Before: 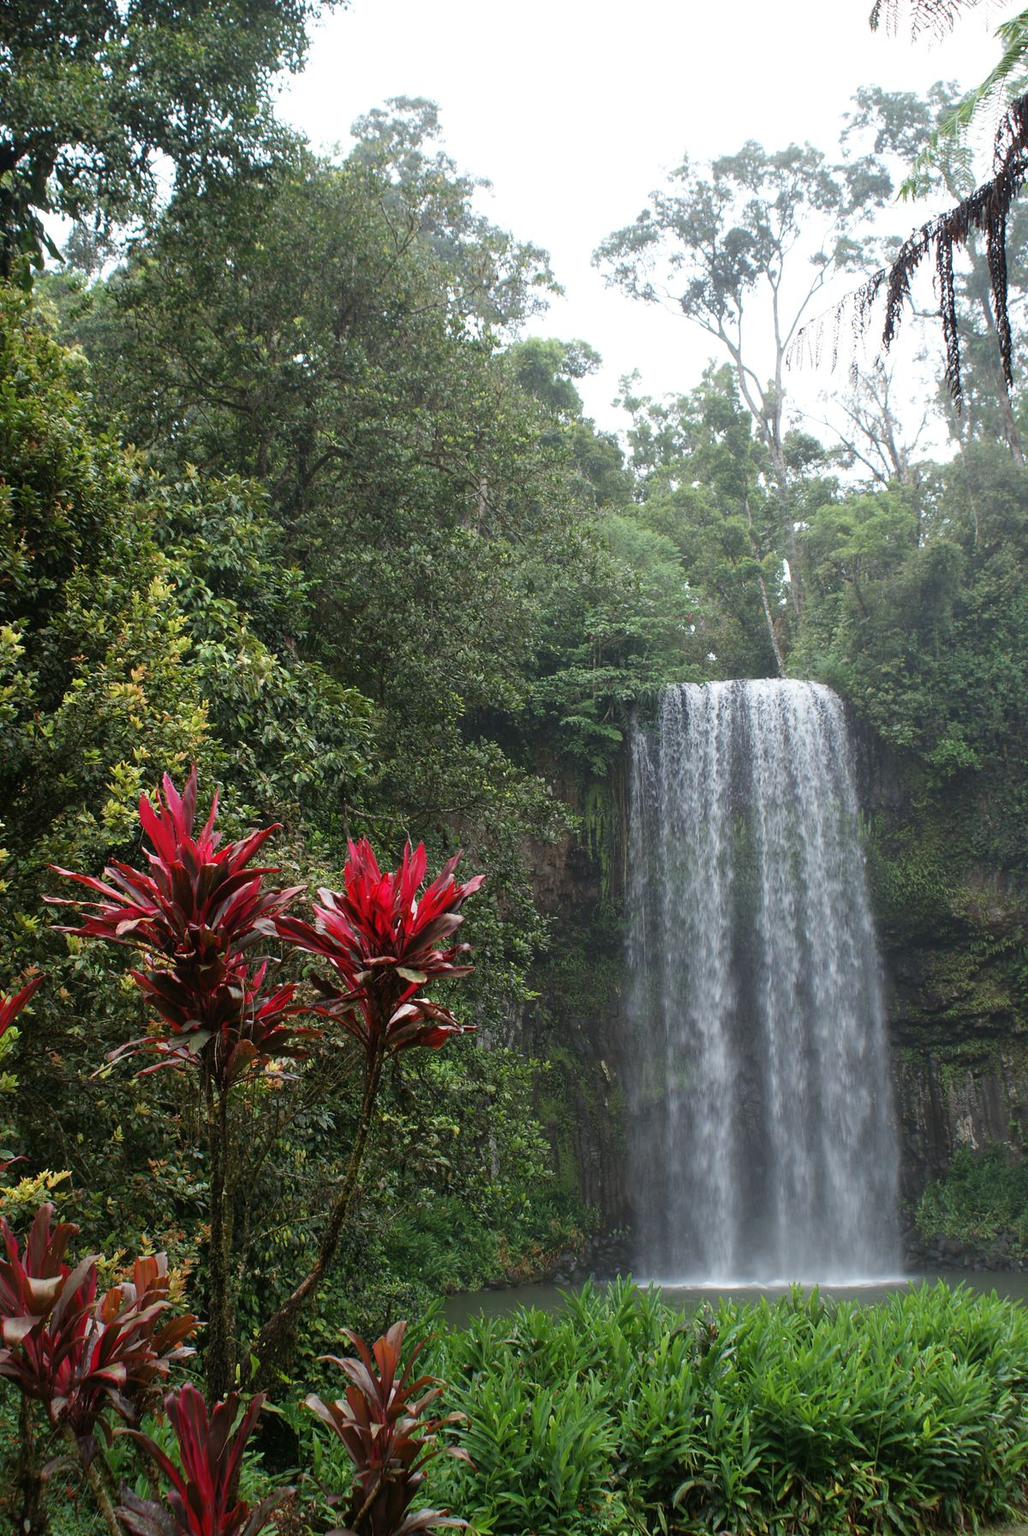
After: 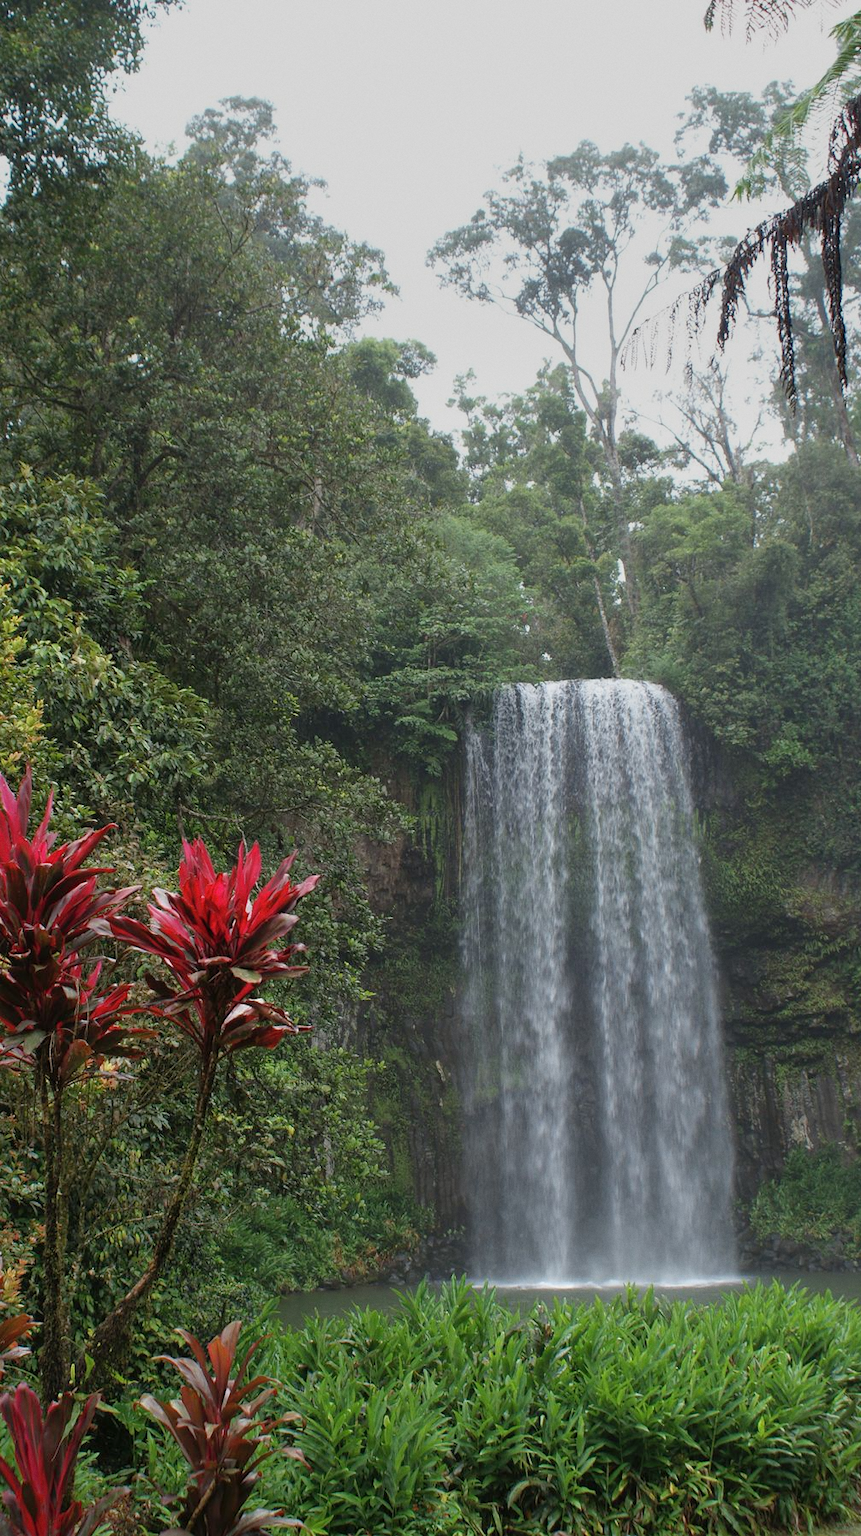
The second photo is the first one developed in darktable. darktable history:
grain: coarseness 0.09 ISO, strength 10%
crop: left 16.145%
shadows and highlights: shadows 43.06, highlights 6.94
graduated density: on, module defaults
